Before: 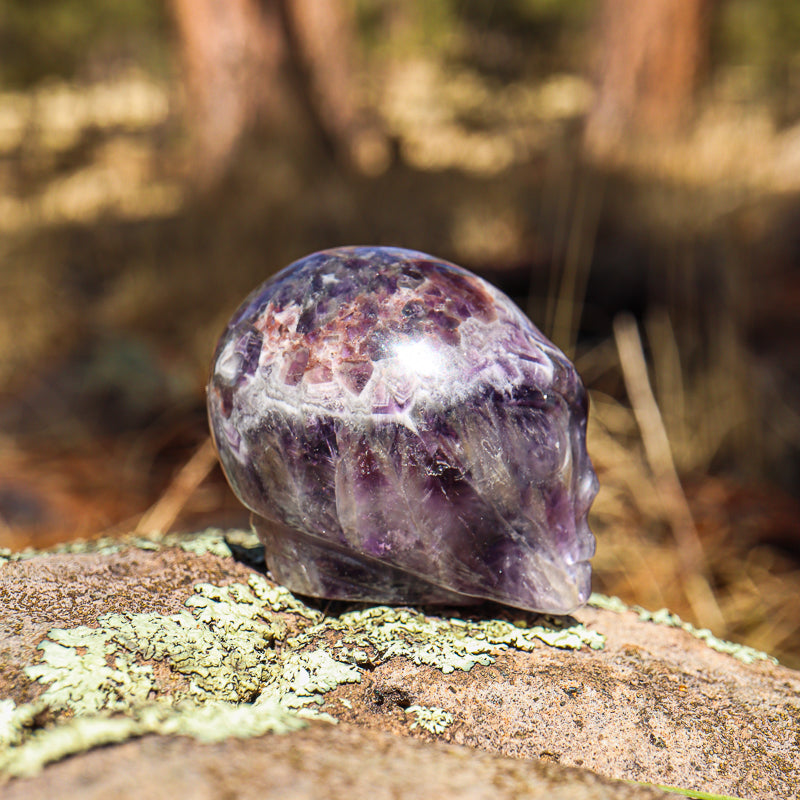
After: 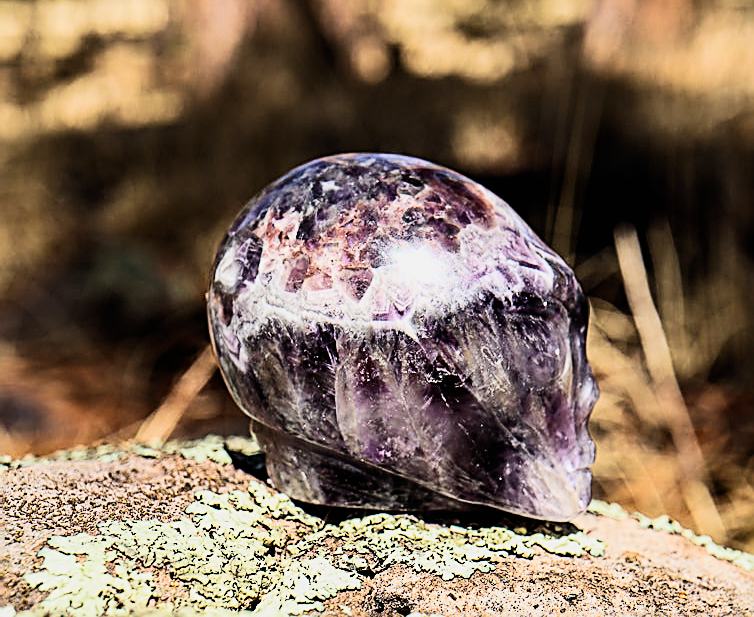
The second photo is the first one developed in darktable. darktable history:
filmic rgb: black relative exposure -5 EV, hardness 2.88, contrast 1.3, highlights saturation mix -10%
contrast brightness saturation: contrast 0.24, brightness 0.09
crop and rotate: angle 0.03°, top 11.643%, right 5.651%, bottom 11.189%
sharpen: amount 0.901
